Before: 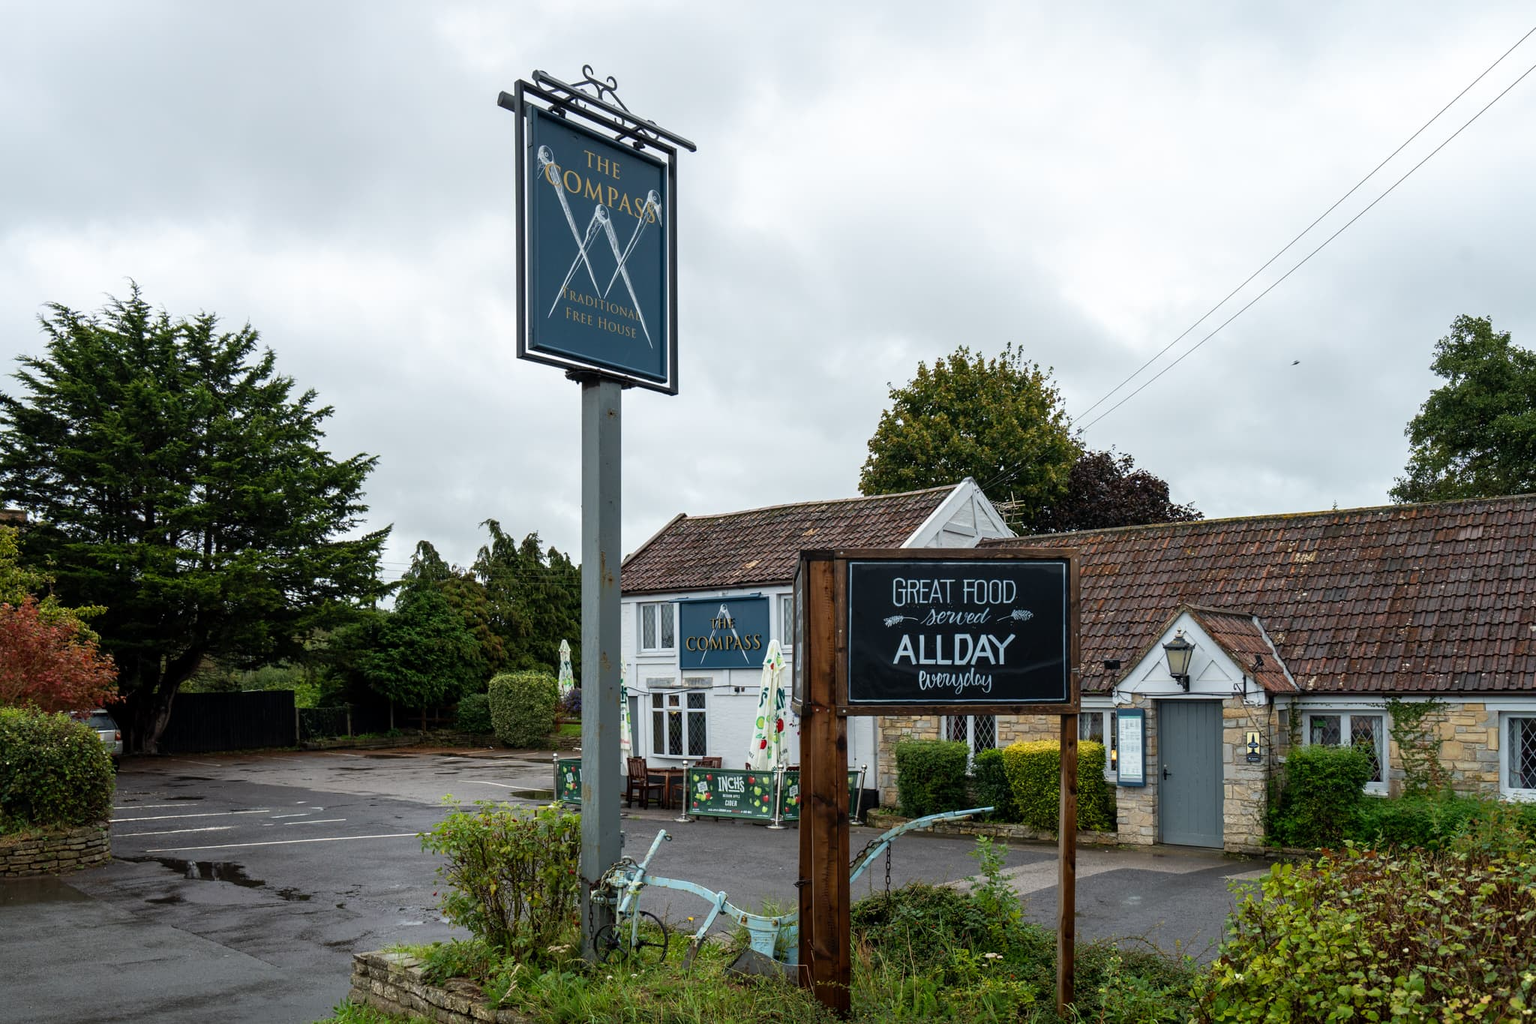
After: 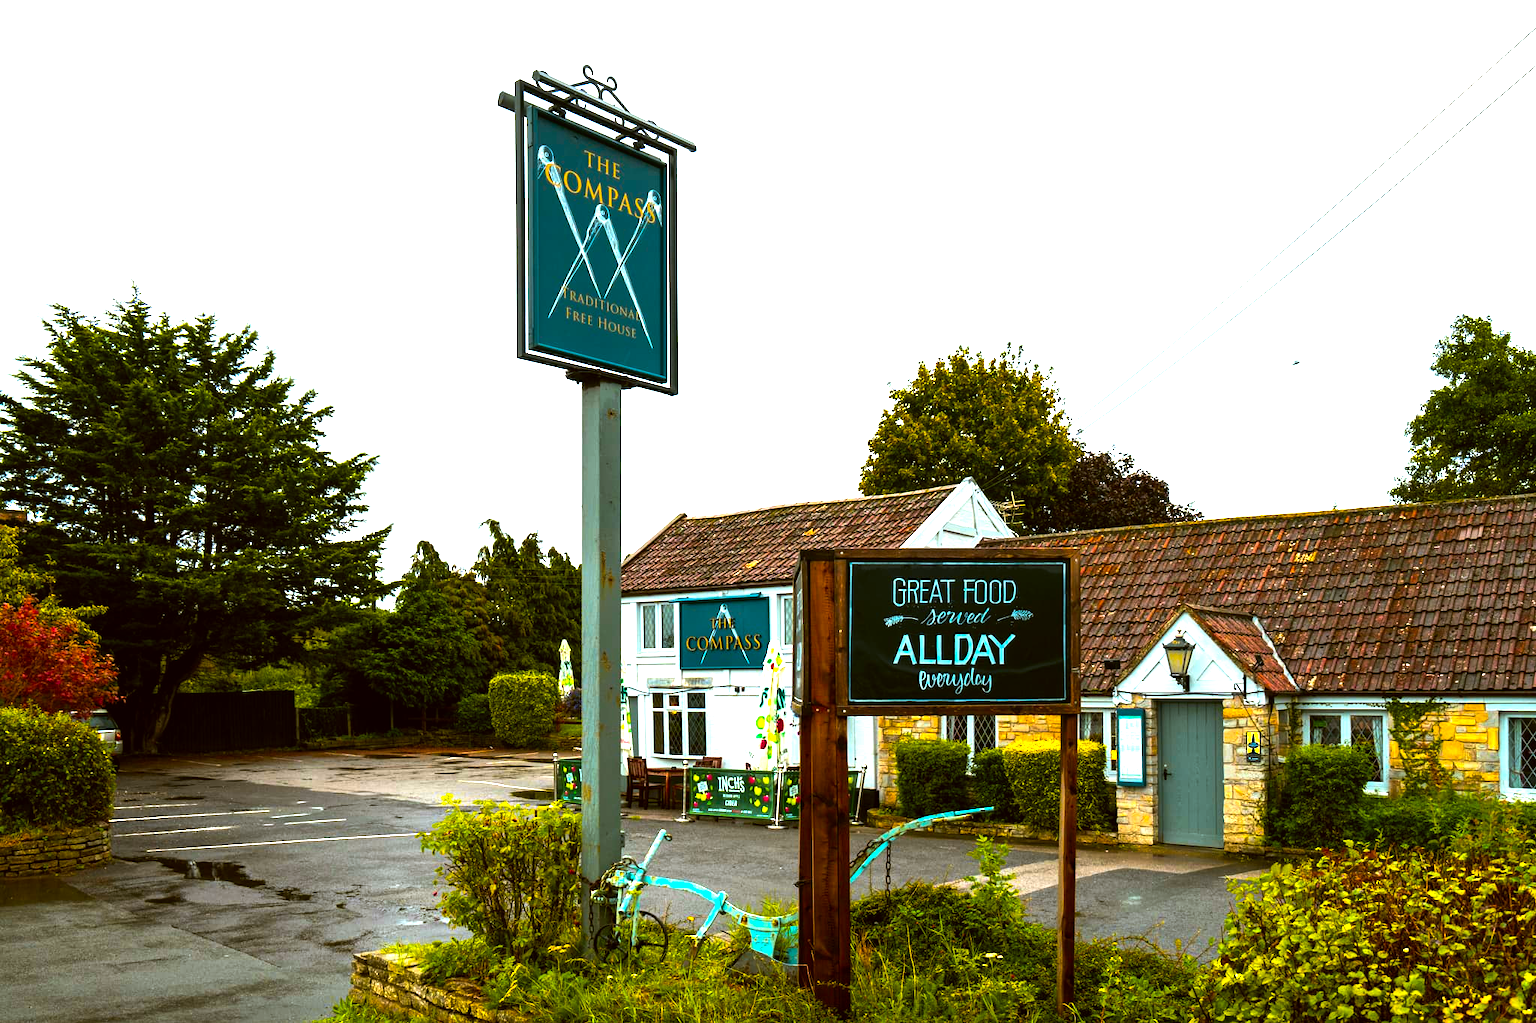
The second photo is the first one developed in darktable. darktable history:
color correction: highlights a* -1.43, highlights b* 10.12, shadows a* 0.395, shadows b* 19.35
color balance rgb: linear chroma grading › highlights 100%, linear chroma grading › global chroma 23.41%, perceptual saturation grading › global saturation 35.38%, hue shift -10.68°, perceptual brilliance grading › highlights 47.25%, perceptual brilliance grading › mid-tones 22.2%, perceptual brilliance grading › shadows -5.93%
levels: mode automatic, black 0.023%, white 99.97%, levels [0.062, 0.494, 0.925]
